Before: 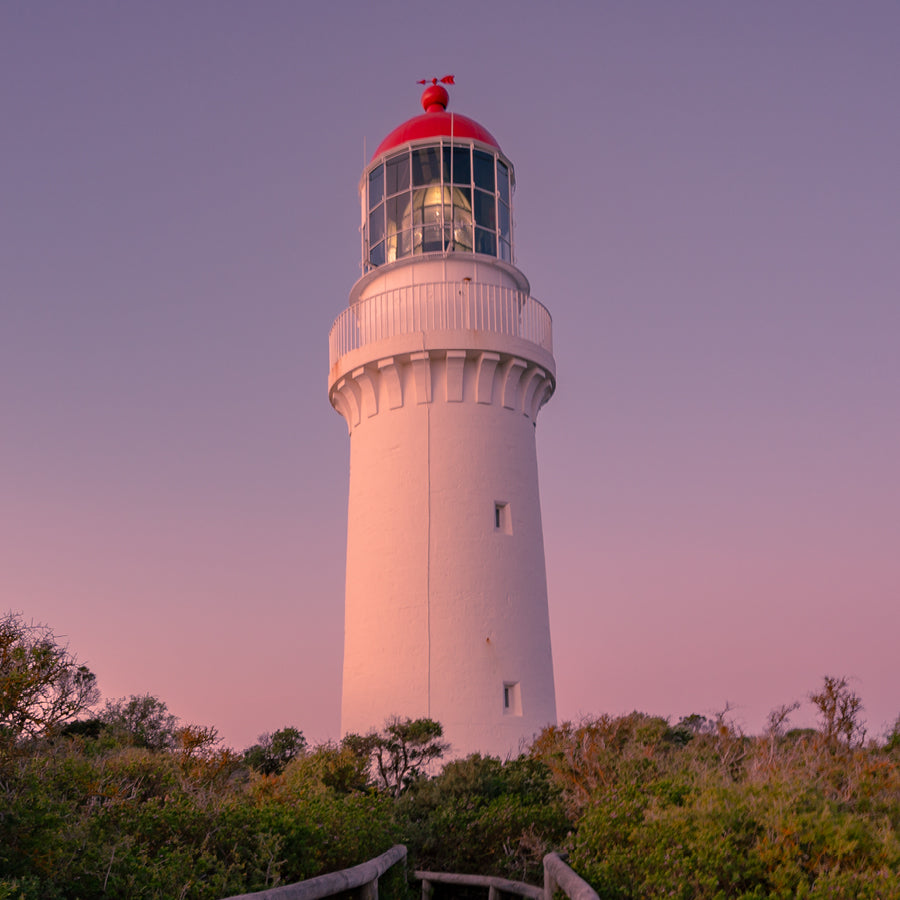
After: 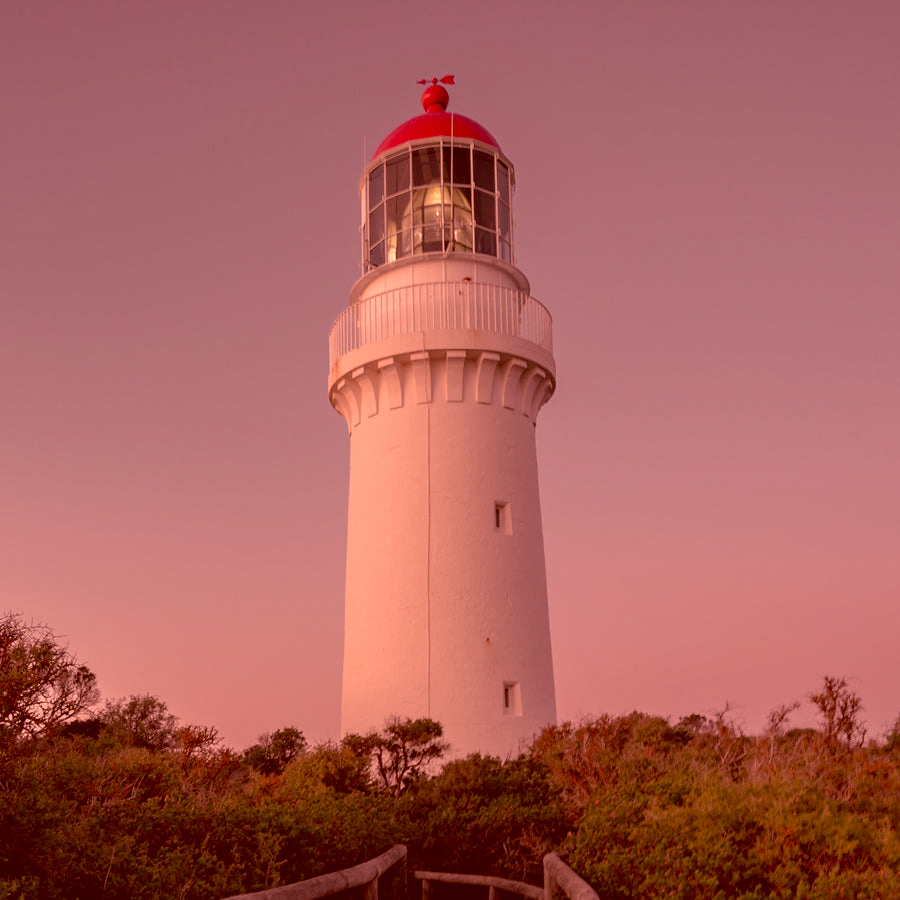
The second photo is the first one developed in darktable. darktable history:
color correction: highlights a* 9.2, highlights b* 8.51, shadows a* 39.33, shadows b* 39.77, saturation 0.793
